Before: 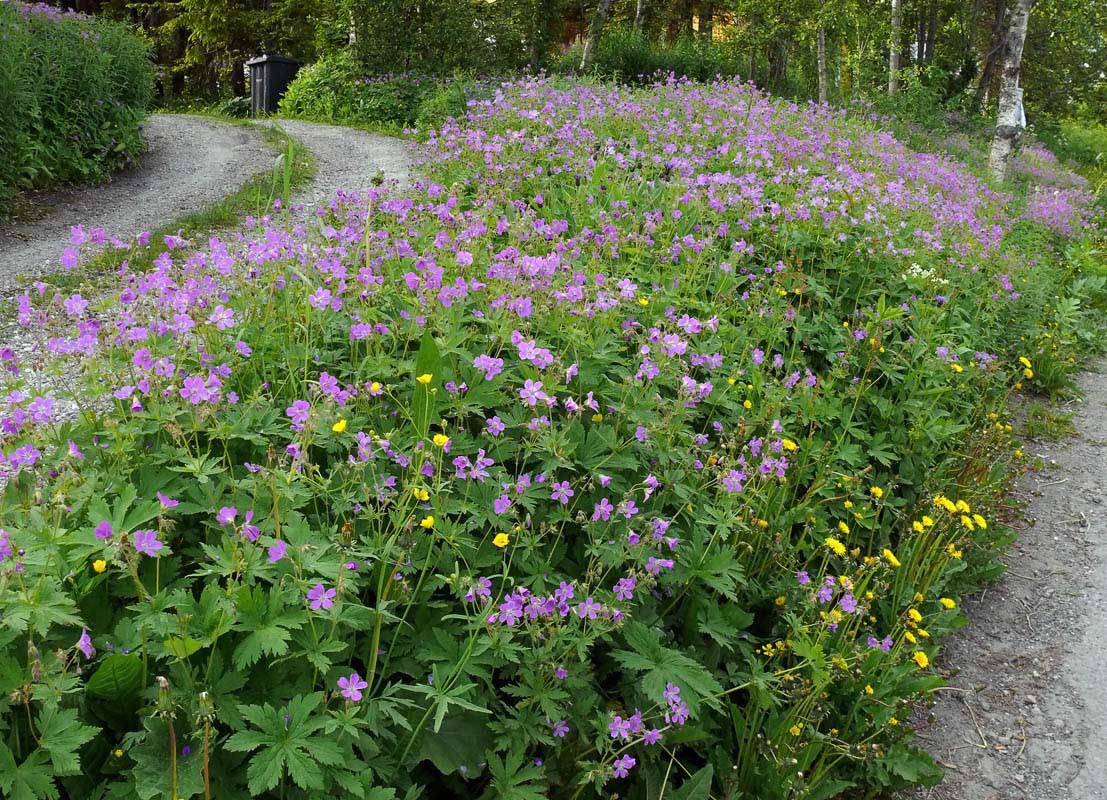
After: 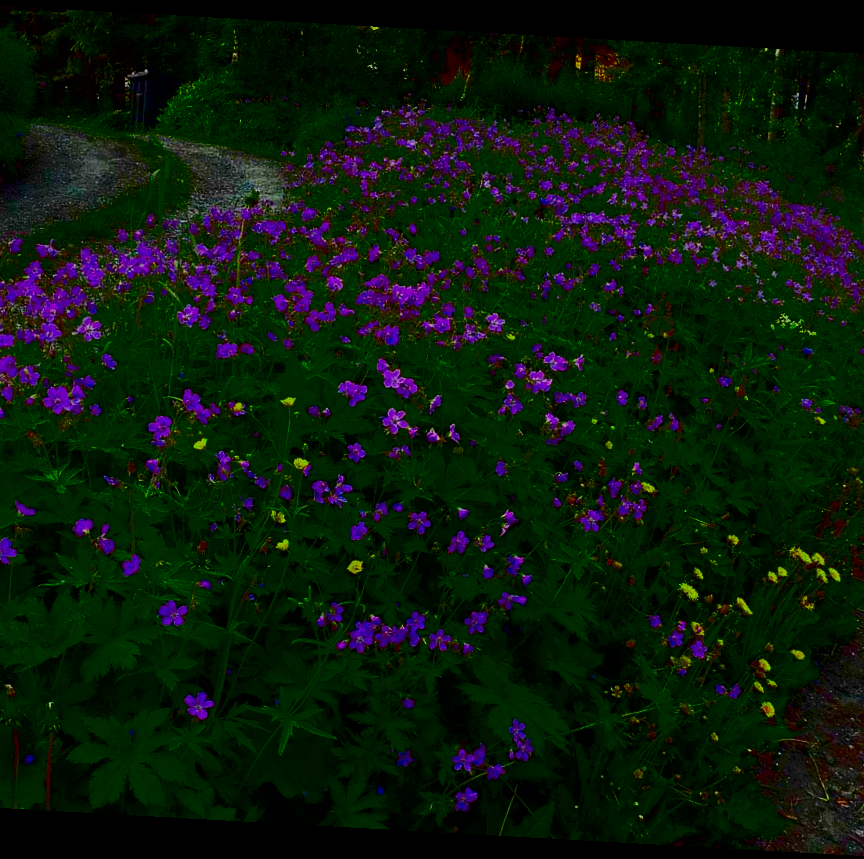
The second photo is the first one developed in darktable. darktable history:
tone equalizer: -8 EV -1.81 EV, -7 EV -1.18 EV, -6 EV -1.65 EV, edges refinement/feathering 500, mask exposure compensation -1.57 EV, preserve details no
exposure: black level correction 0.011, exposure -0.479 EV, compensate highlight preservation false
contrast brightness saturation: brightness -0.997, saturation 1
tone curve: curves: ch0 [(0, 0) (0.091, 0.077) (0.389, 0.458) (0.745, 0.82) (0.844, 0.908) (0.909, 0.942) (1, 0.973)]; ch1 [(0, 0) (0.437, 0.404) (0.5, 0.5) (0.529, 0.556) (0.58, 0.603) (0.616, 0.649) (1, 1)]; ch2 [(0, 0) (0.442, 0.415) (0.5, 0.5) (0.535, 0.557) (0.585, 0.62) (1, 1)], color space Lab, independent channels, preserve colors none
crop and rotate: angle -3.19°, left 13.949%, top 0.023%, right 10.877%, bottom 0.037%
